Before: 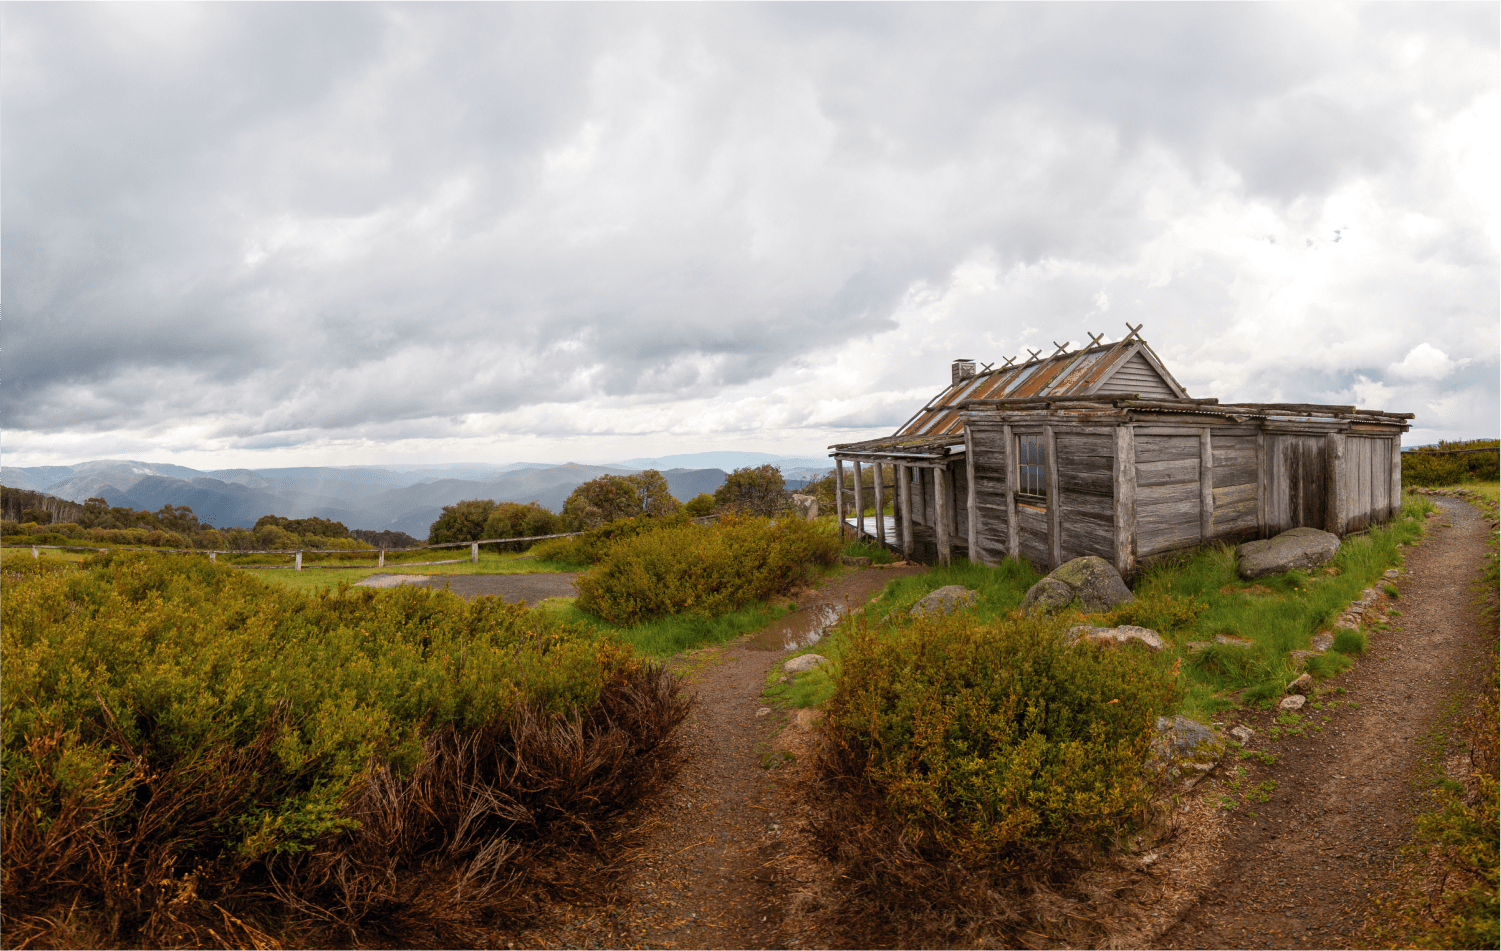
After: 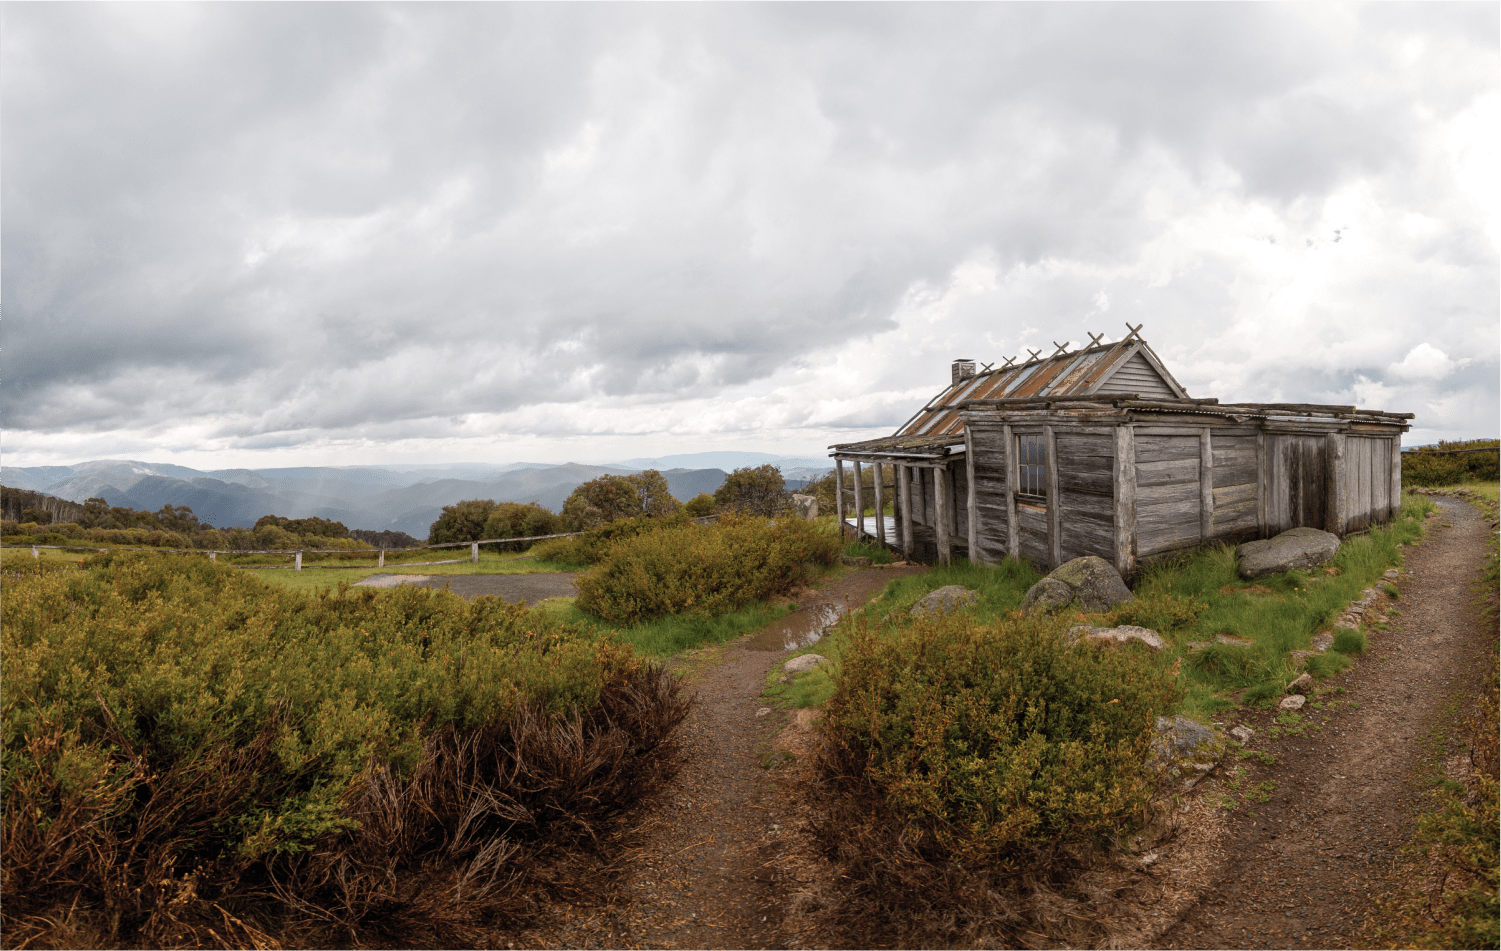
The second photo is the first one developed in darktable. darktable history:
color correction: highlights b* 0.013, saturation 0.79
